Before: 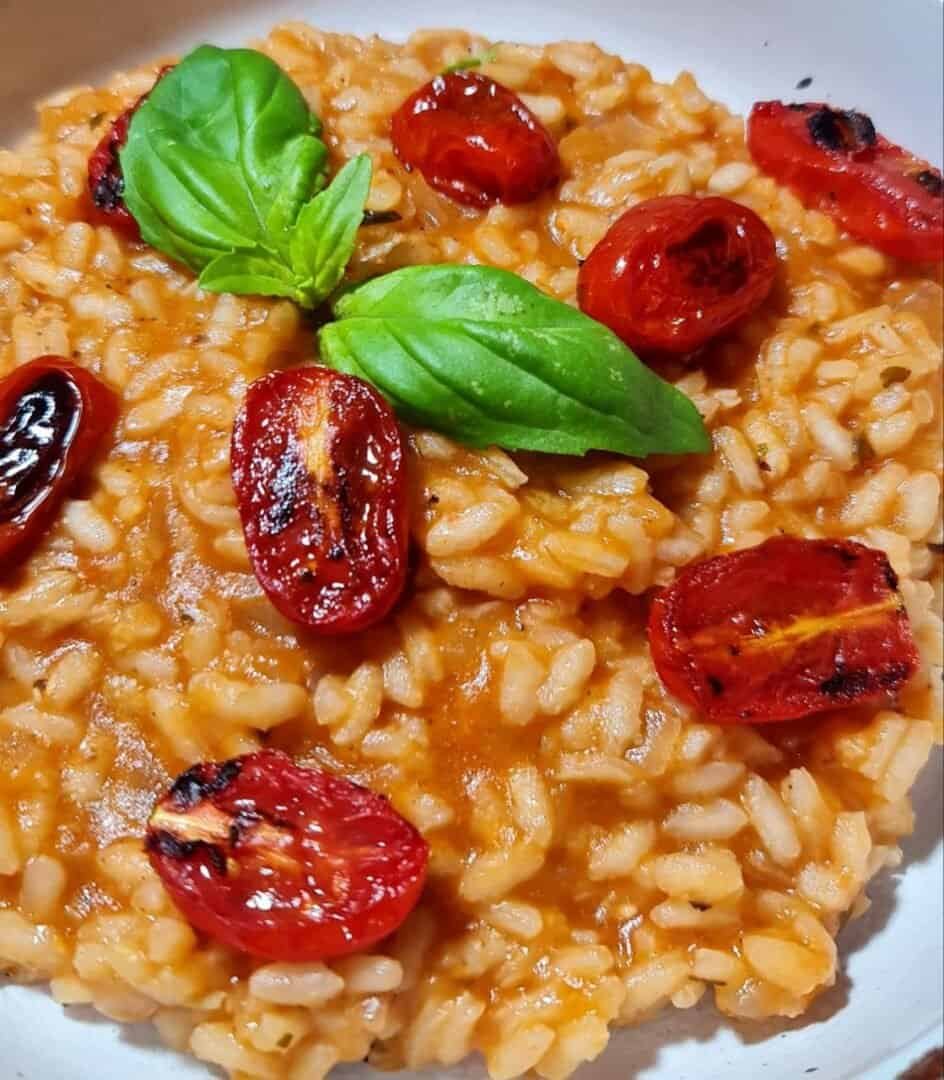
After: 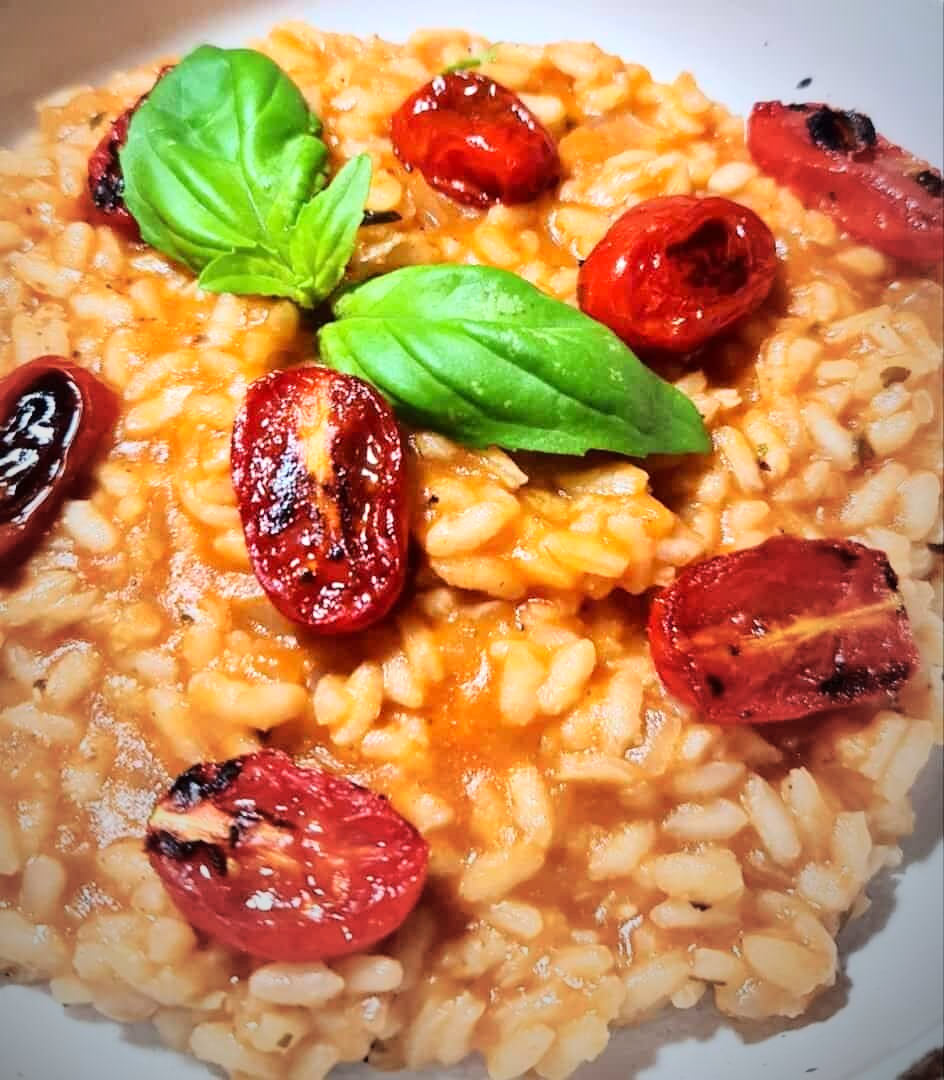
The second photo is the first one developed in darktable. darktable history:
vignetting: fall-off start 72.14%, fall-off radius 108.07%, brightness -0.713, saturation -0.488, center (-0.054, -0.359), width/height ratio 0.729
base curve: curves: ch0 [(0, 0) (0.028, 0.03) (0.121, 0.232) (0.46, 0.748) (0.859, 0.968) (1, 1)]
